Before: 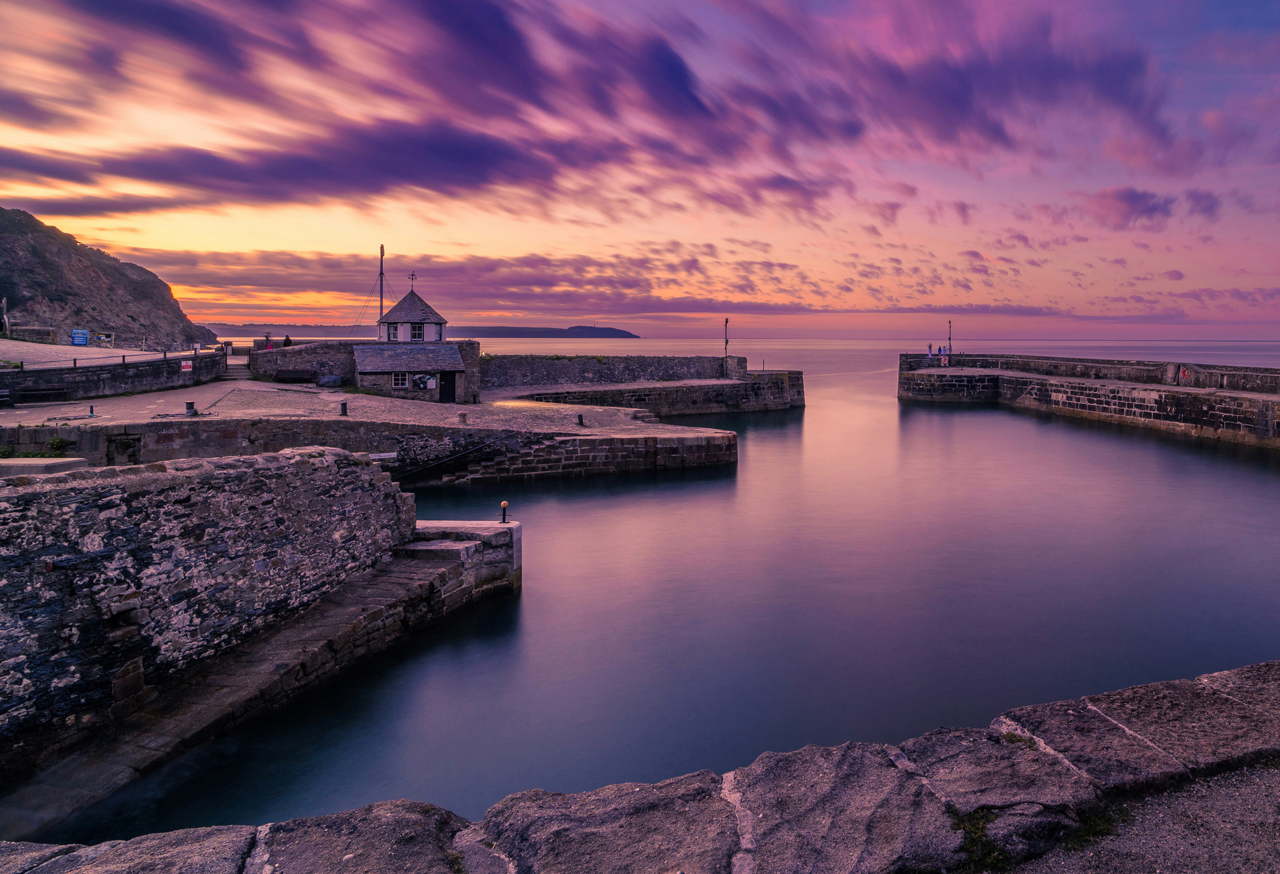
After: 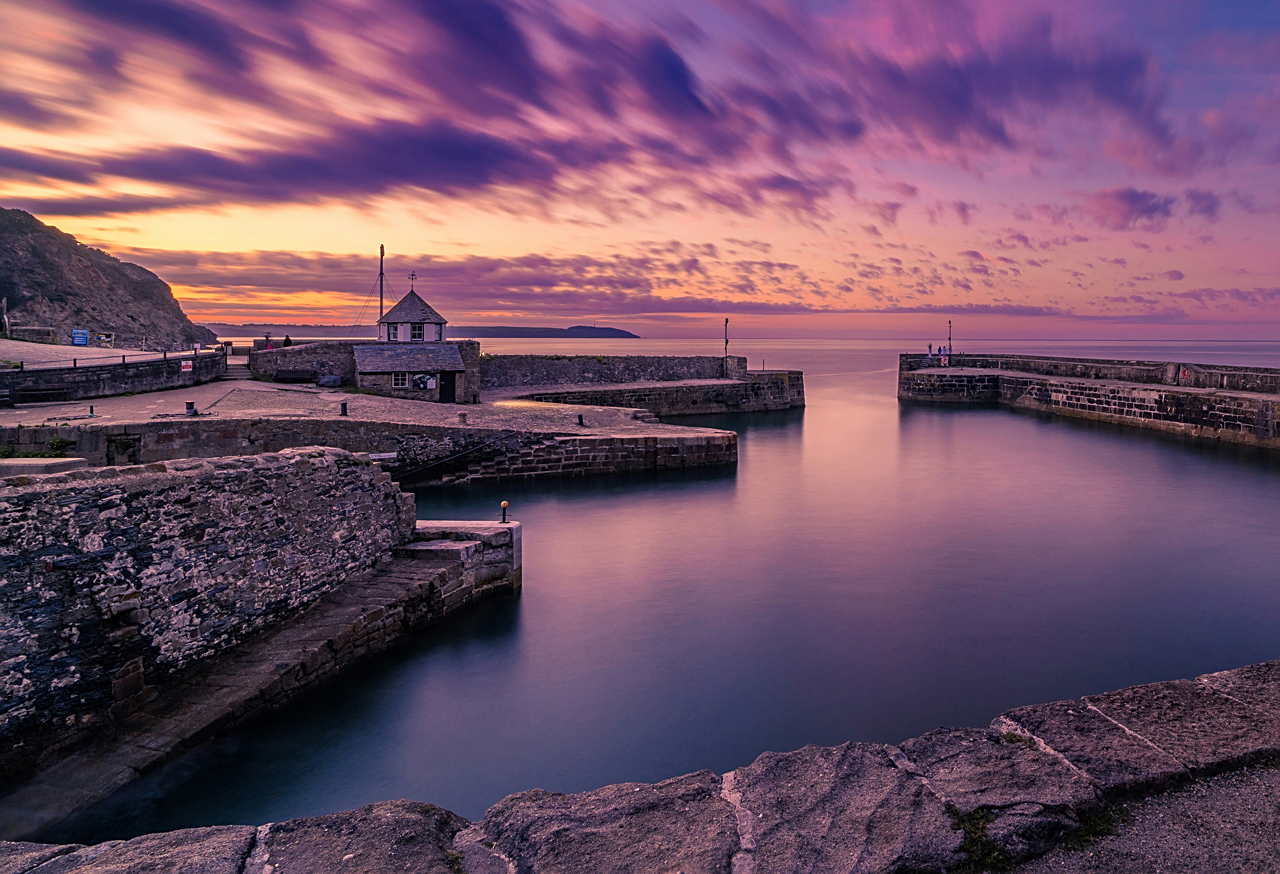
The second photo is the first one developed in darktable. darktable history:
sharpen: amount 0.484
